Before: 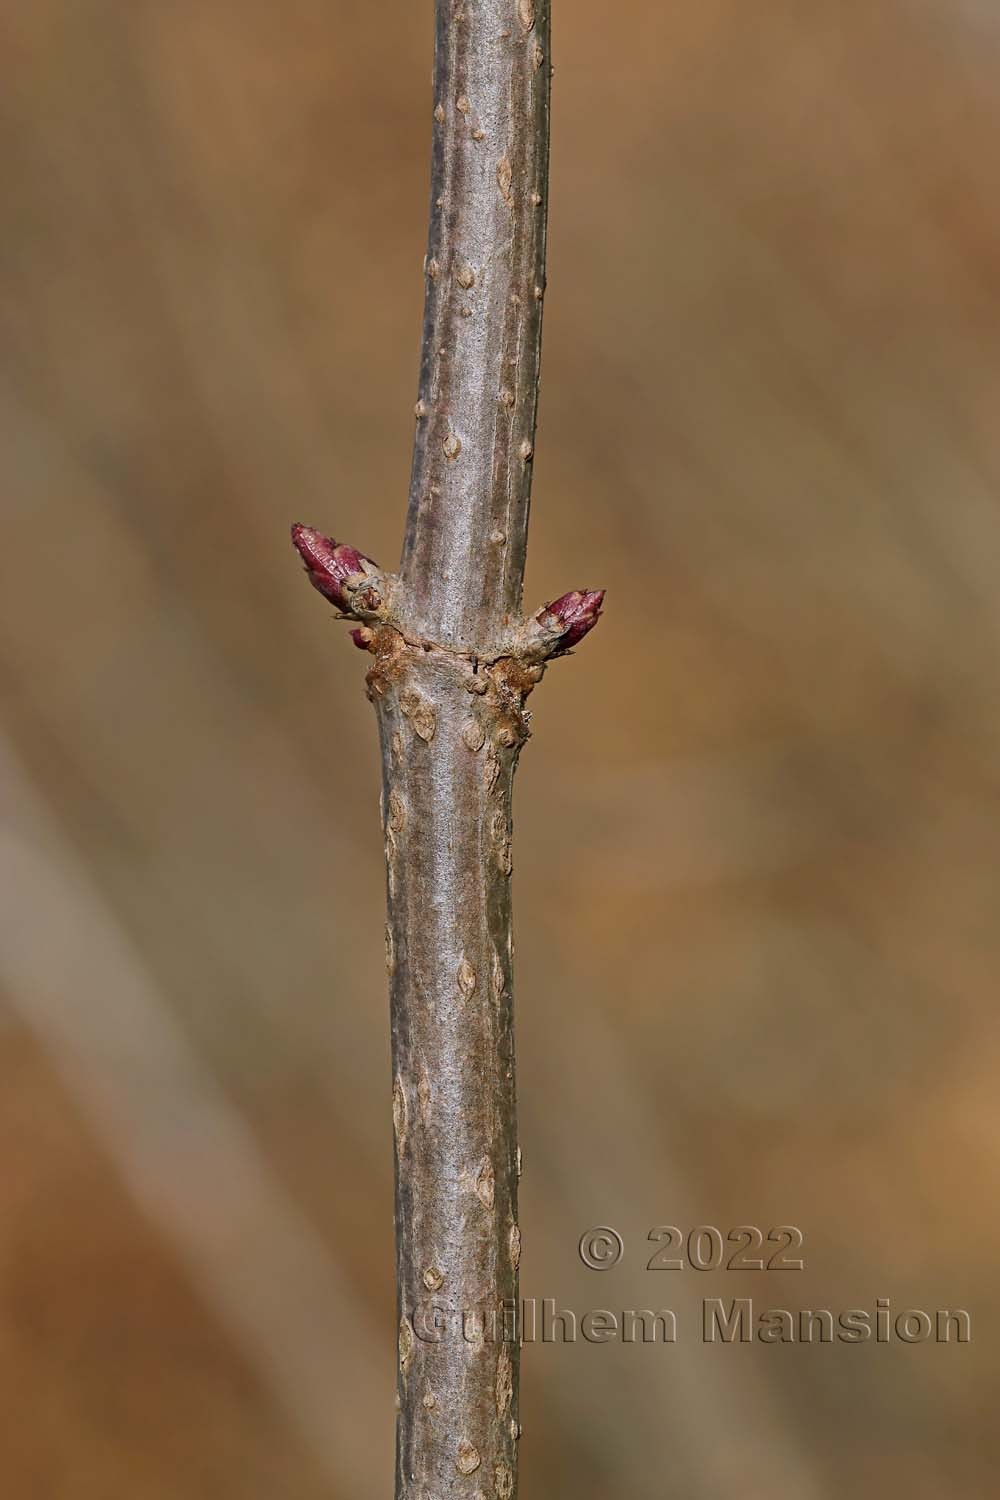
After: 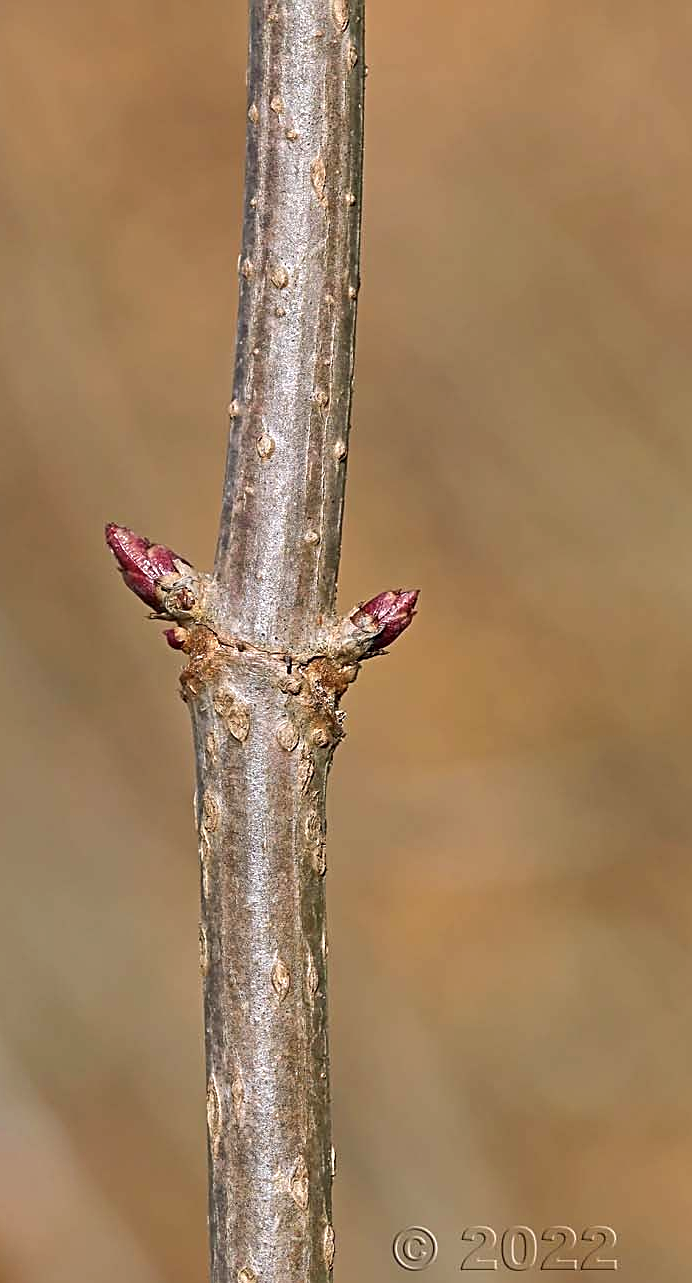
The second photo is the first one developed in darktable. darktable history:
sharpen: on, module defaults
crop: left 18.602%, right 12.145%, bottom 14.432%
exposure: exposure 0.638 EV, compensate exposure bias true, compensate highlight preservation false
